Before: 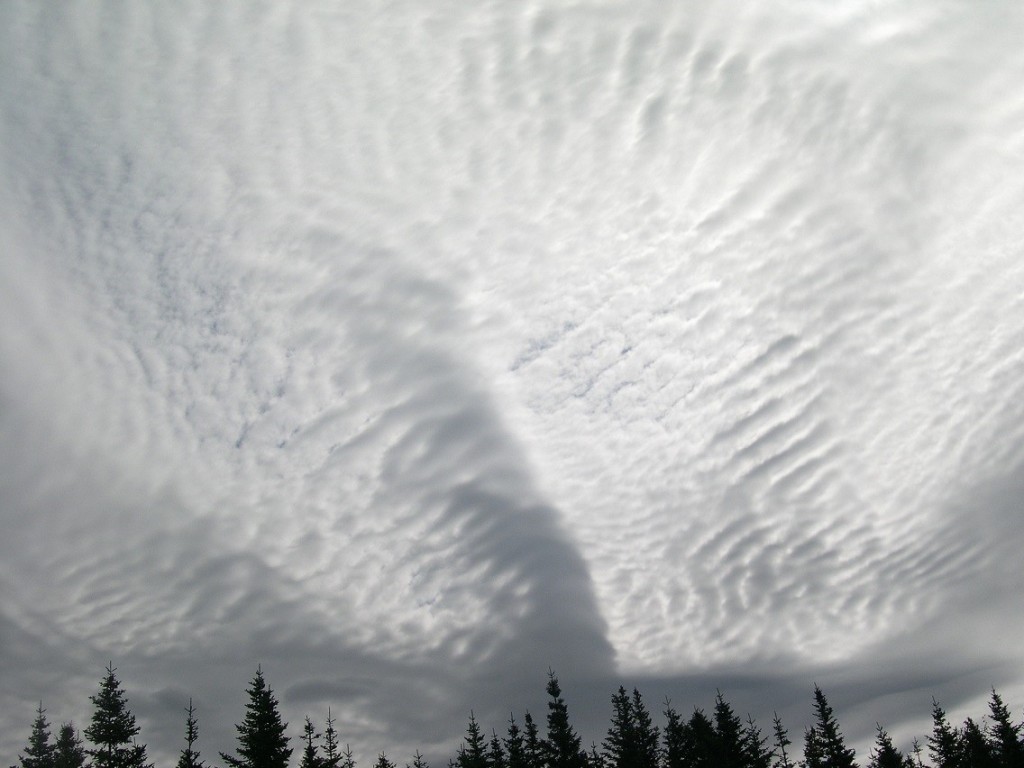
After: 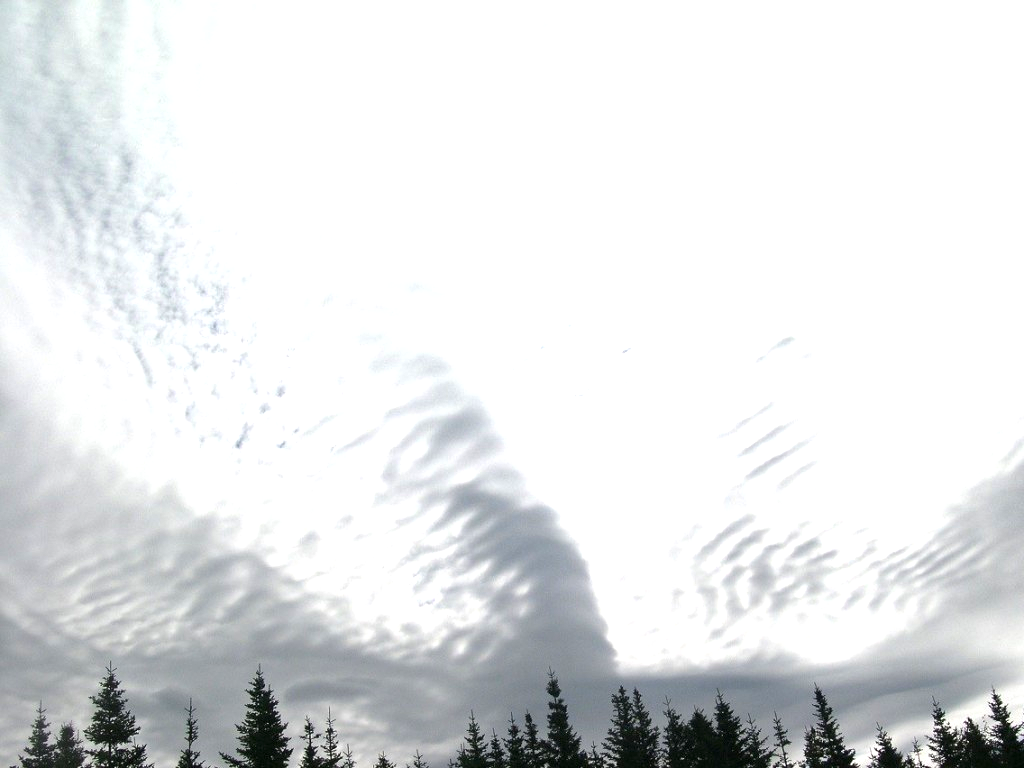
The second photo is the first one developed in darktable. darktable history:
shadows and highlights: shadows 32, highlights -32, soften with gaussian
exposure: exposure 1.16 EV, compensate exposure bias true, compensate highlight preservation false
